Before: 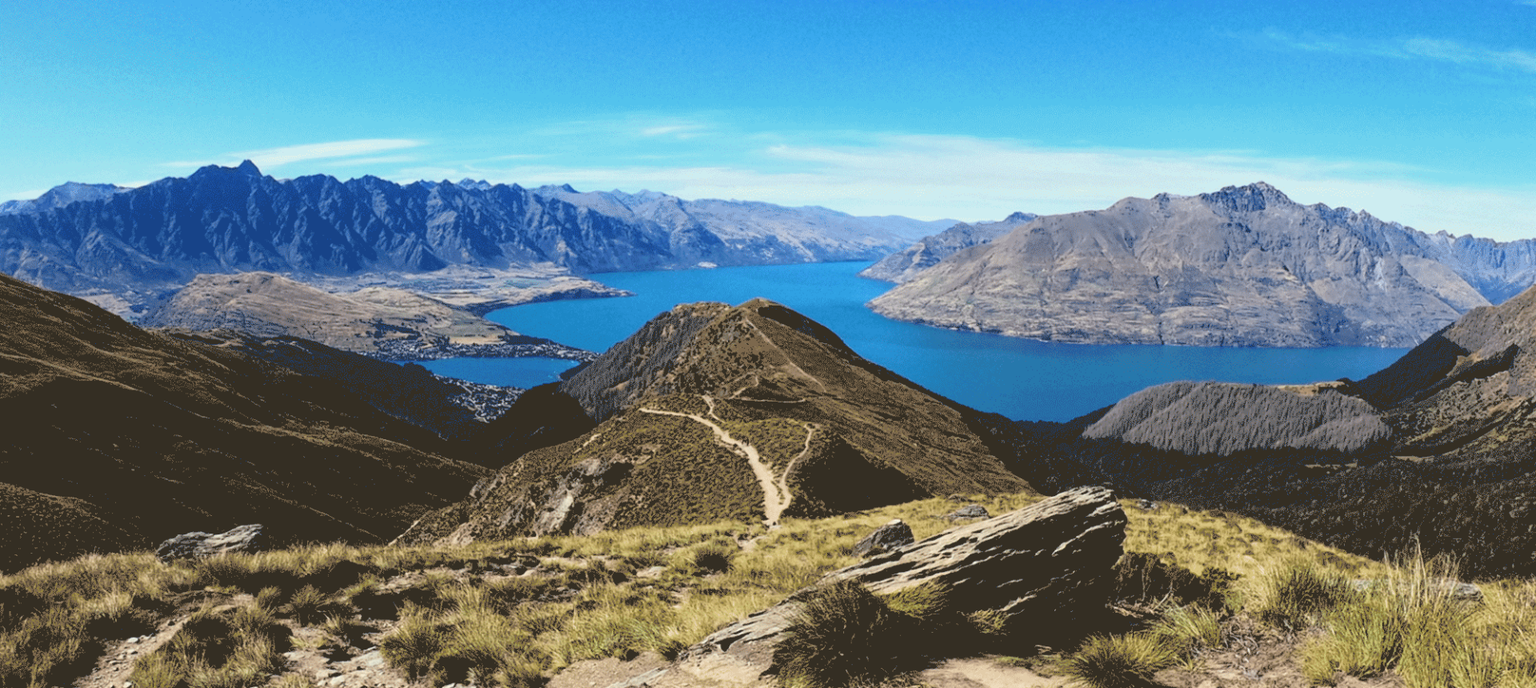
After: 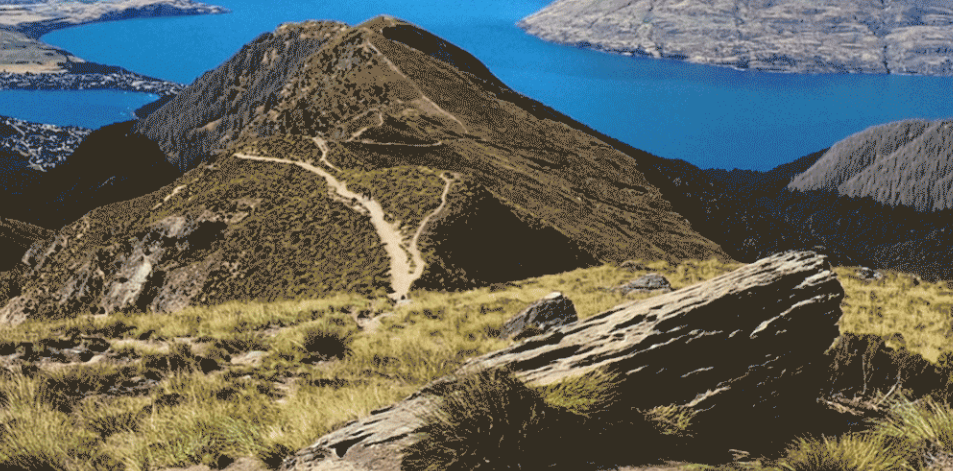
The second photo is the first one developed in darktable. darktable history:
base curve: curves: ch0 [(0, 0) (0.472, 0.455) (1, 1)], preserve colors none
crop: left 29.434%, top 41.619%, right 20.899%, bottom 3.511%
